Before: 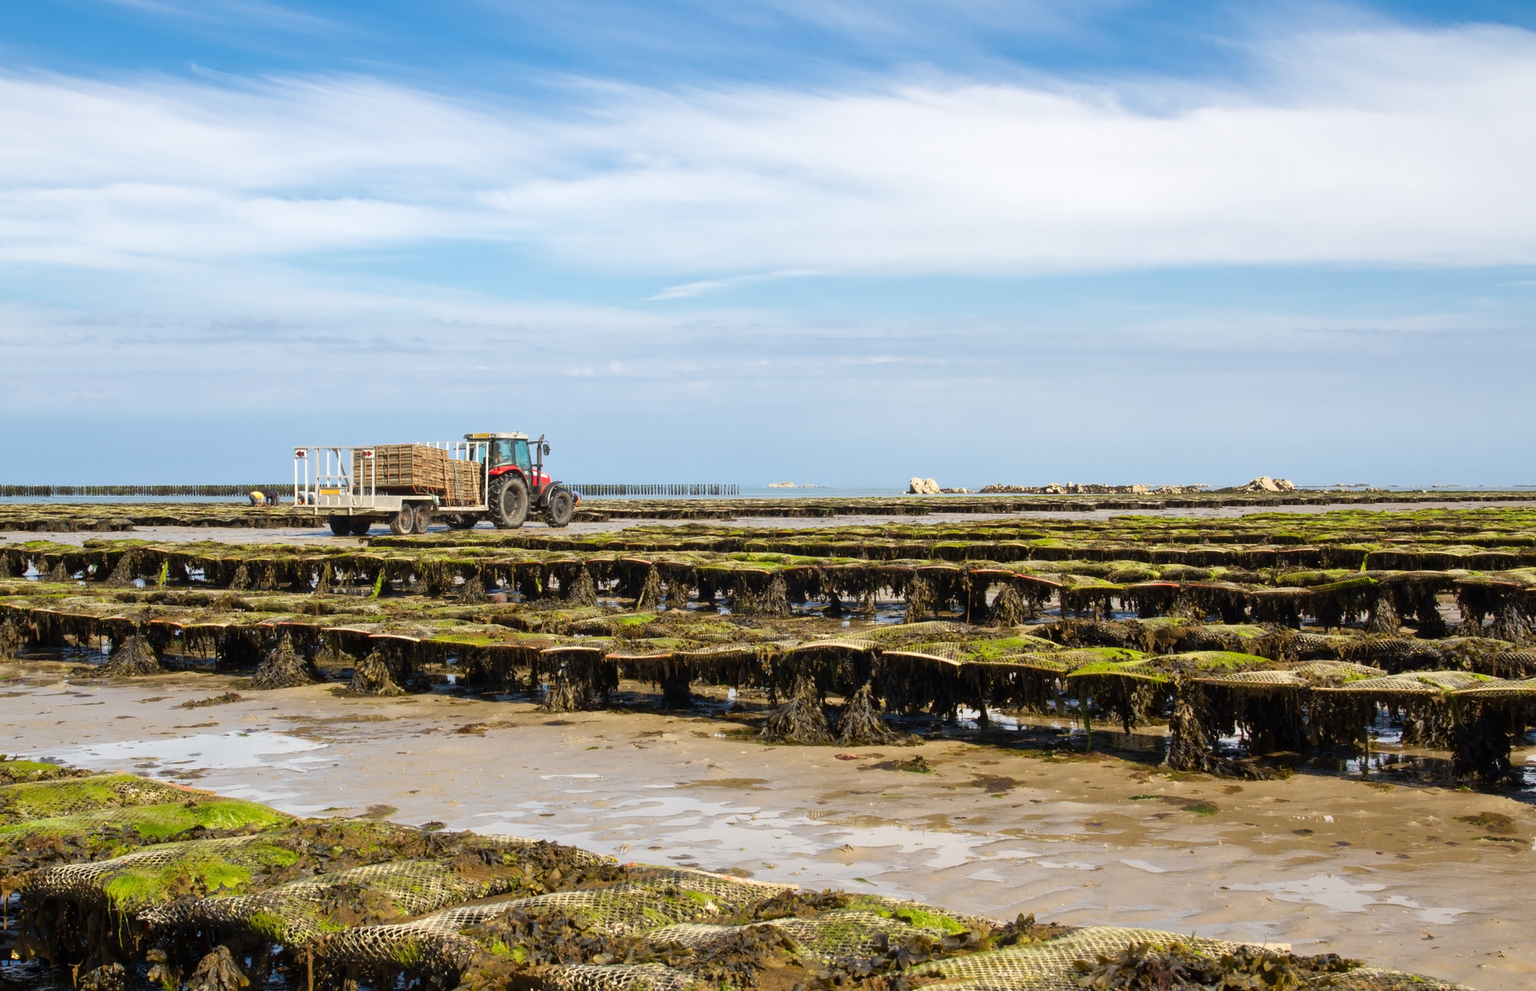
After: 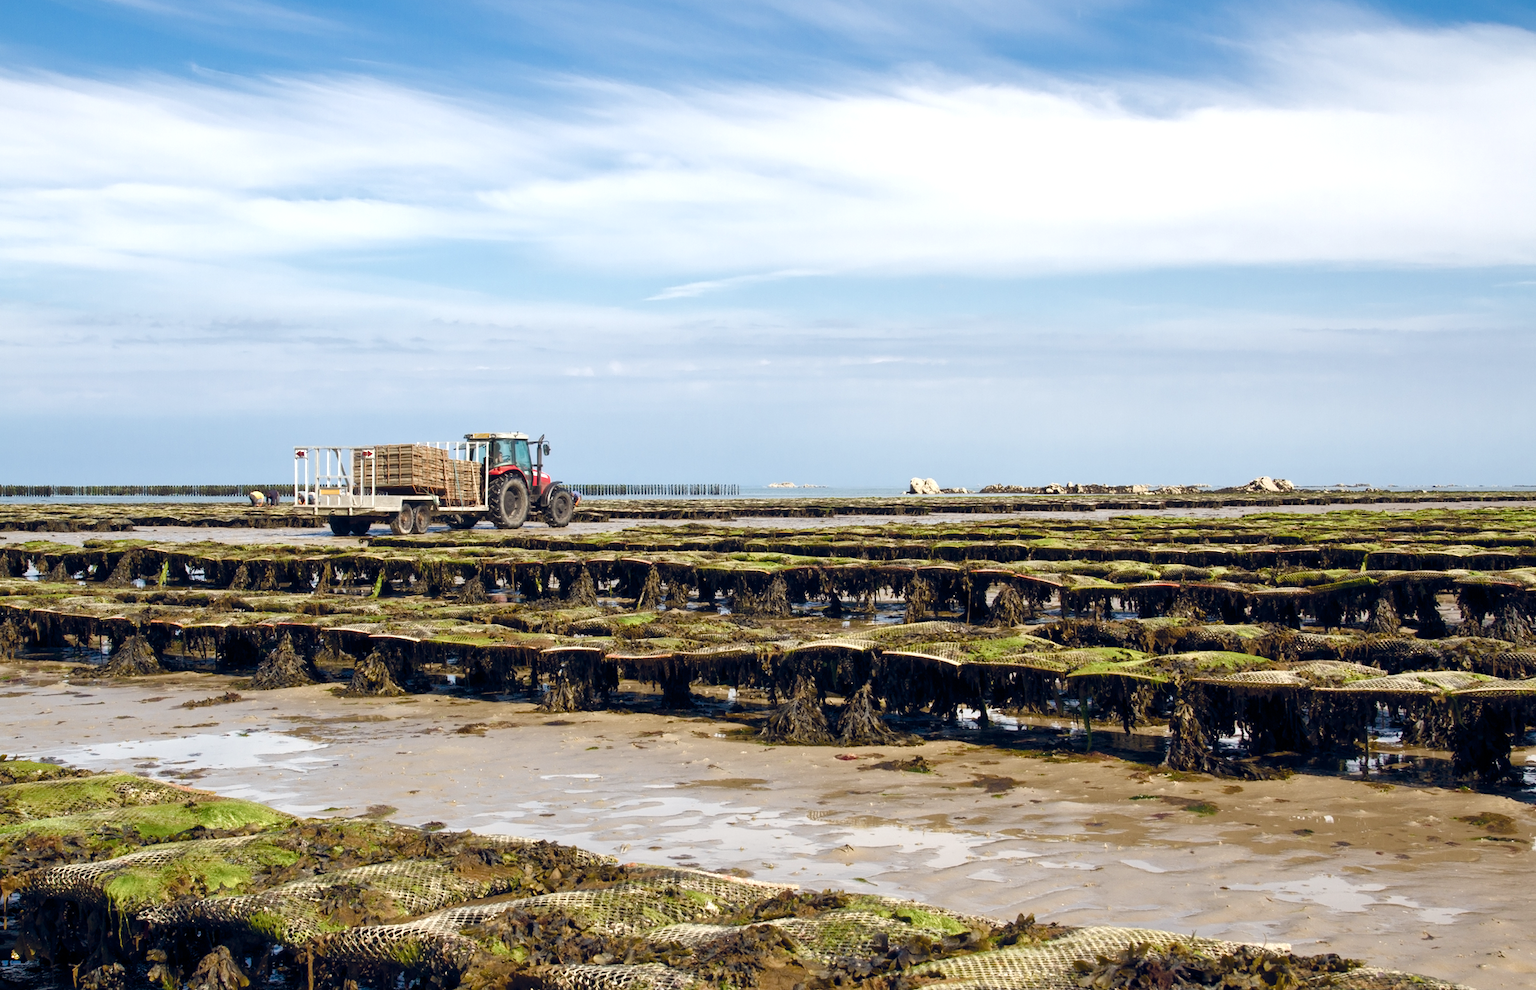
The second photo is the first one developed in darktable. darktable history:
contrast brightness saturation: saturation -0.159
color balance rgb: global offset › chroma 0.157%, global offset › hue 253.26°, perceptual saturation grading › global saturation 20%, perceptual saturation grading › highlights -48.978%, perceptual saturation grading › shadows 25.601%, global vibrance 30.157%, contrast 9.995%
